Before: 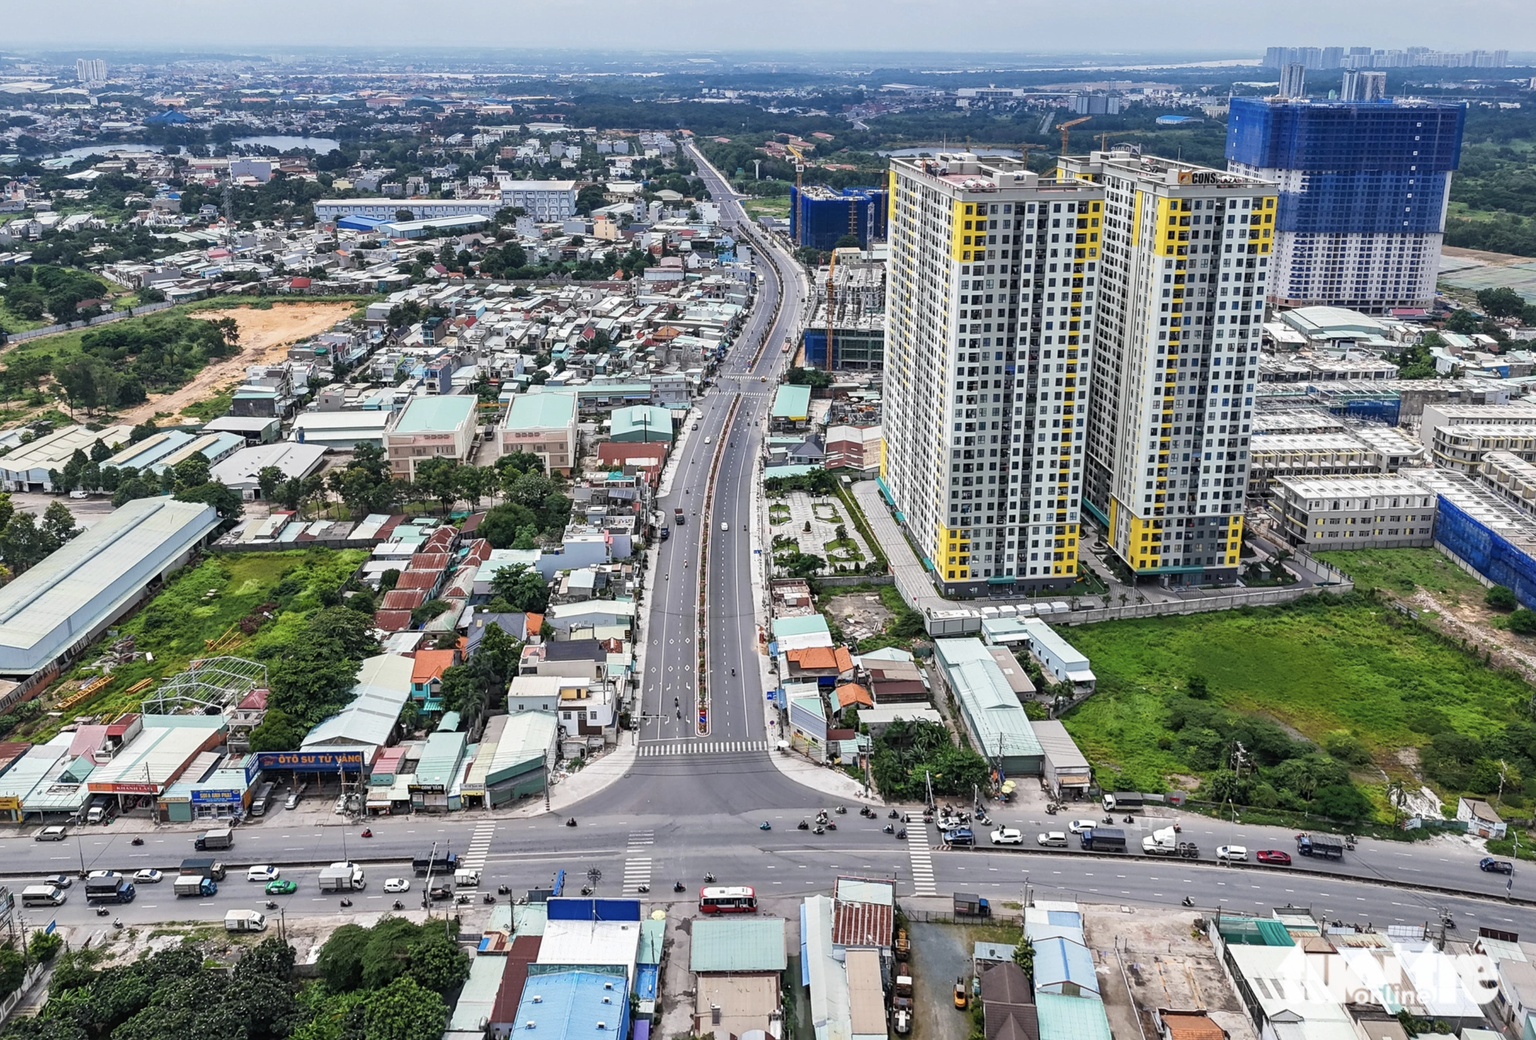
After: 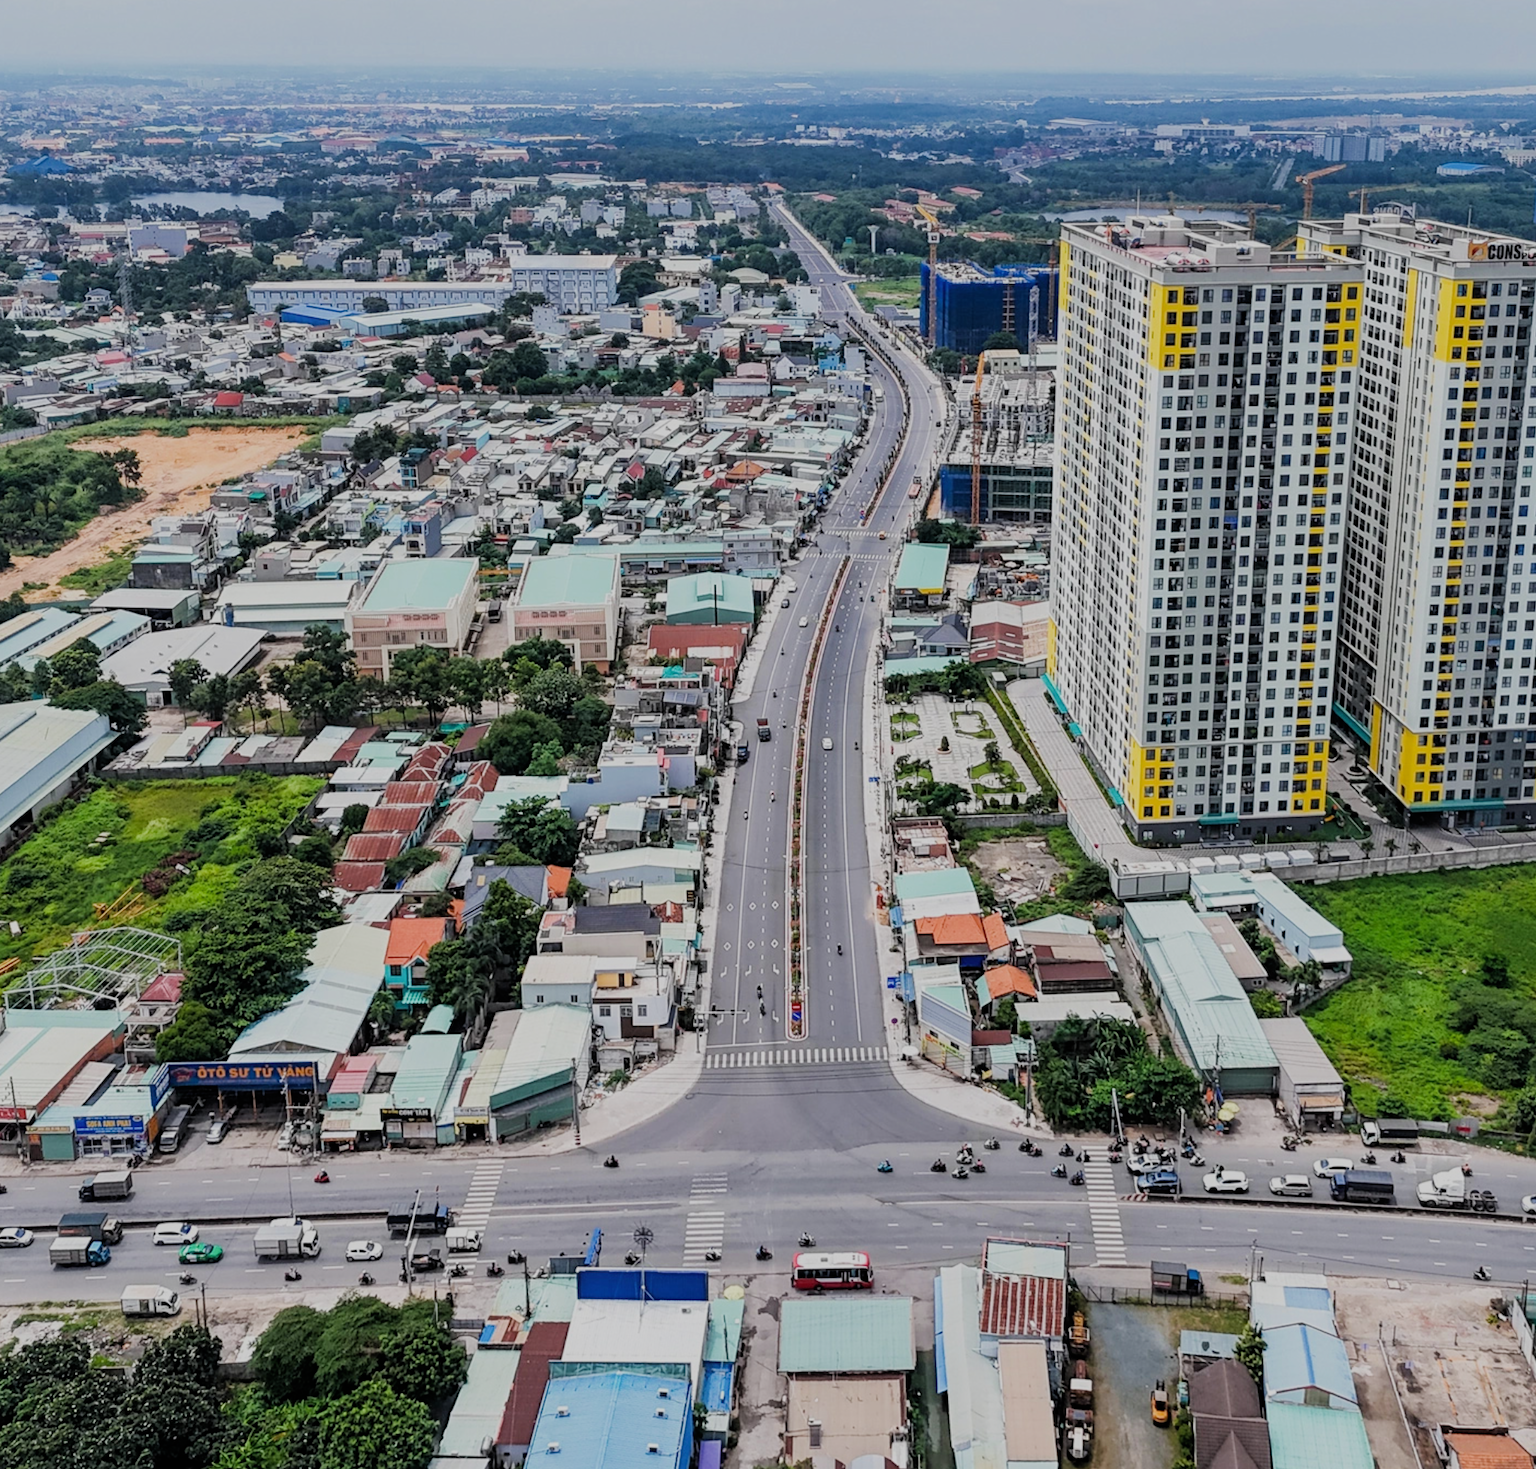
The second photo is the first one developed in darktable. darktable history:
crop and rotate: left 9.061%, right 20.142%
filmic rgb: black relative exposure -6.98 EV, white relative exposure 5.63 EV, hardness 2.86
contrast equalizer: y [[0.5, 0.5, 0.472, 0.5, 0.5, 0.5], [0.5 ×6], [0.5 ×6], [0 ×6], [0 ×6]]
